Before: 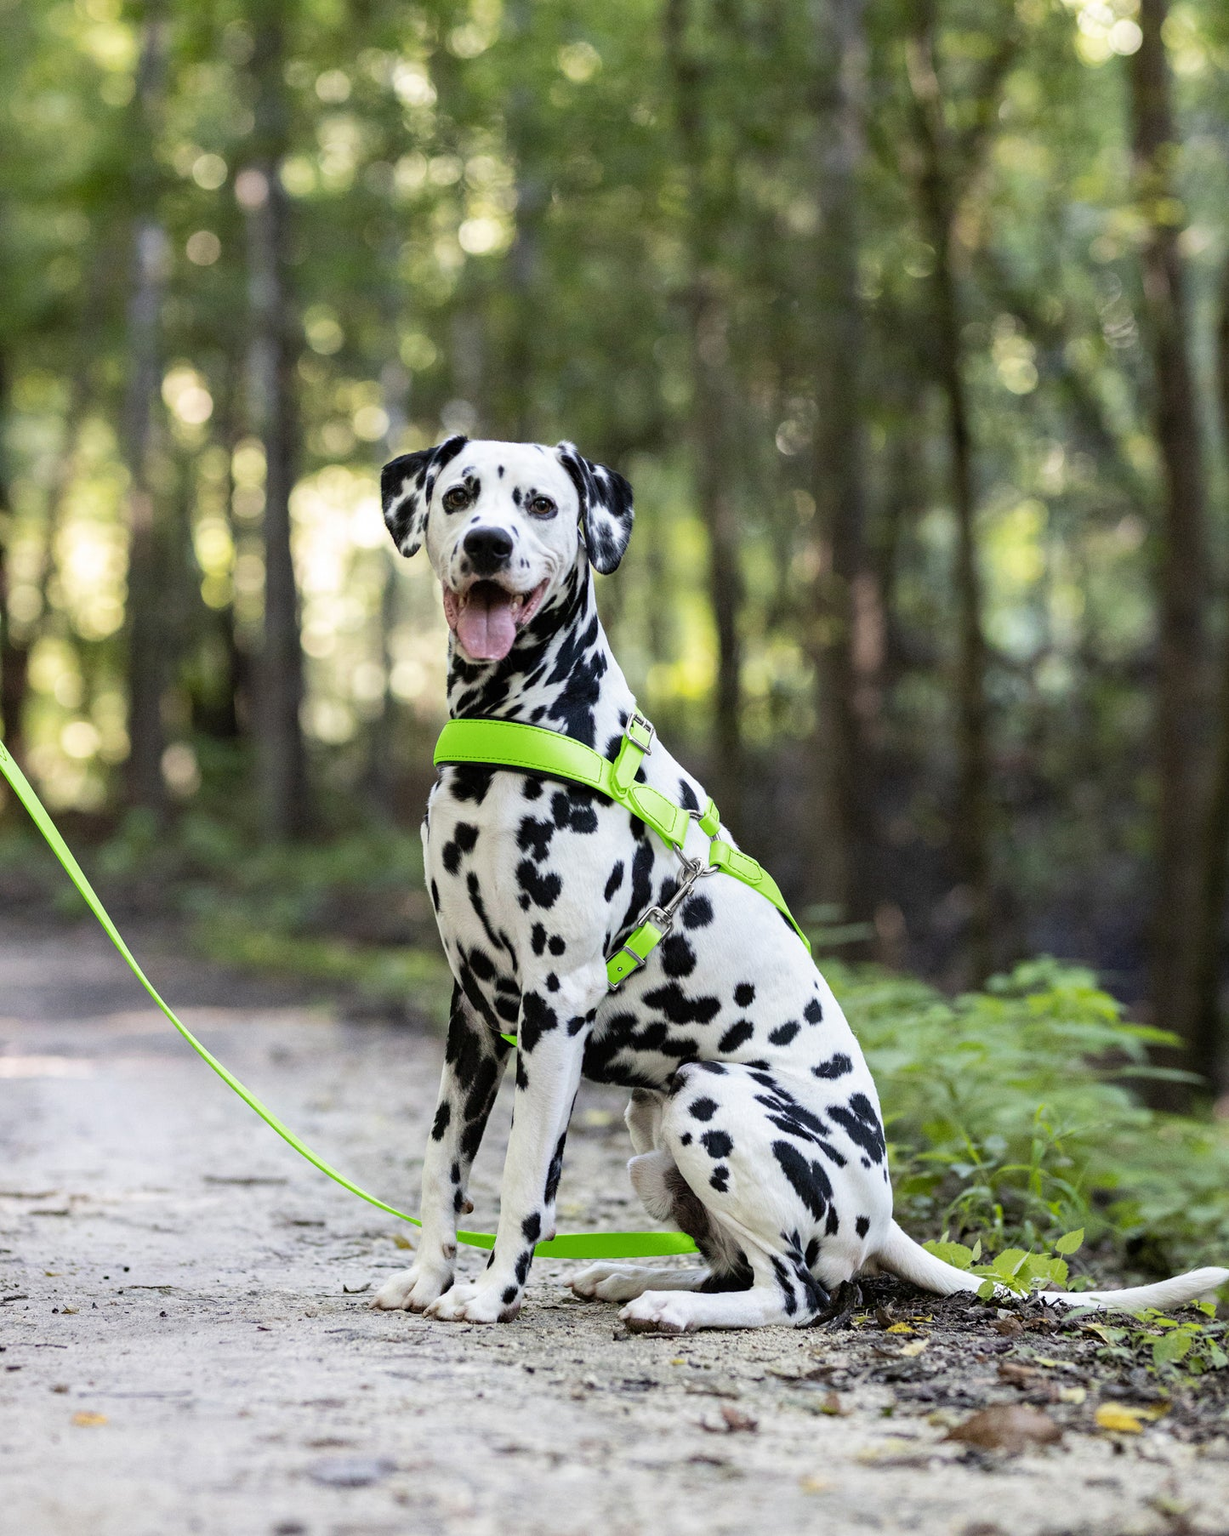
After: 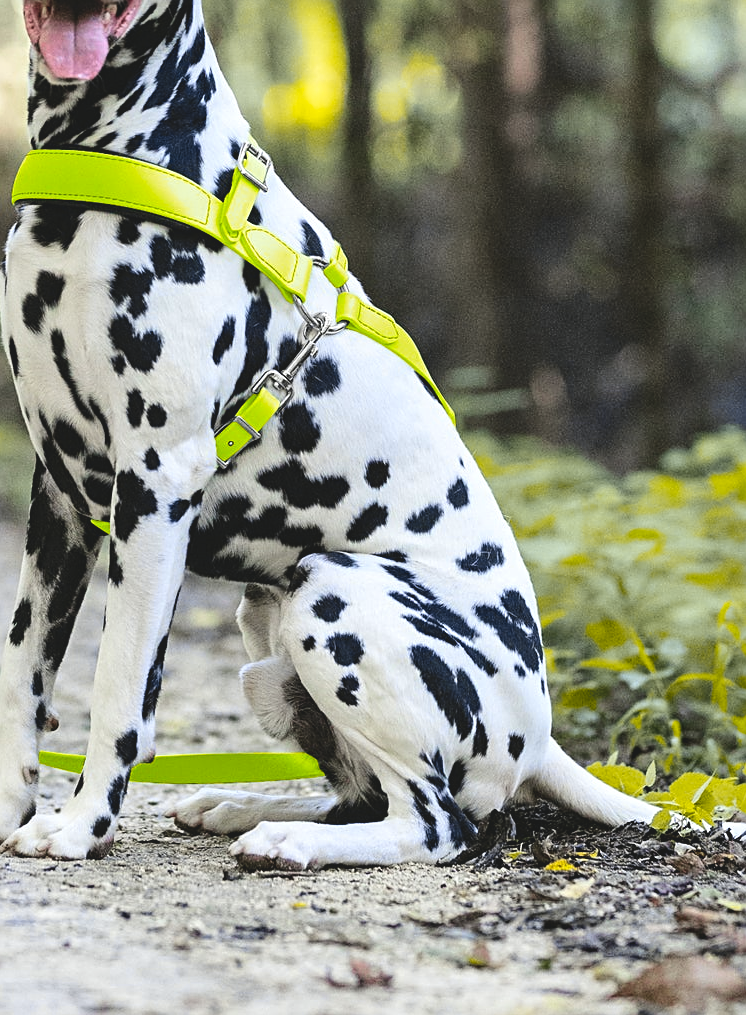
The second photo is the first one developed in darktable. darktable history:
sharpen: on, module defaults
exposure: exposure 0.2 EV, compensate highlight preservation false
local contrast: mode bilateral grid, contrast 20, coarseness 50, detail 119%, midtone range 0.2
color balance rgb: global offset › luminance 1.482%, perceptual saturation grading › global saturation 19.466%
tone curve: curves: ch0 [(0, 0) (0.23, 0.205) (0.486, 0.52) (0.822, 0.825) (0.994, 0.955)]; ch1 [(0, 0) (0.226, 0.261) (0.379, 0.442) (0.469, 0.472) (0.495, 0.495) (0.514, 0.504) (0.561, 0.568) (0.59, 0.612) (1, 1)]; ch2 [(0, 0) (0.269, 0.299) (0.459, 0.441) (0.498, 0.499) (0.523, 0.52) (0.586, 0.569) (0.635, 0.617) (0.659, 0.681) (0.718, 0.764) (1, 1)], color space Lab, independent channels, preserve colors none
crop: left 34.471%, top 38.545%, right 13.886%, bottom 5.202%
